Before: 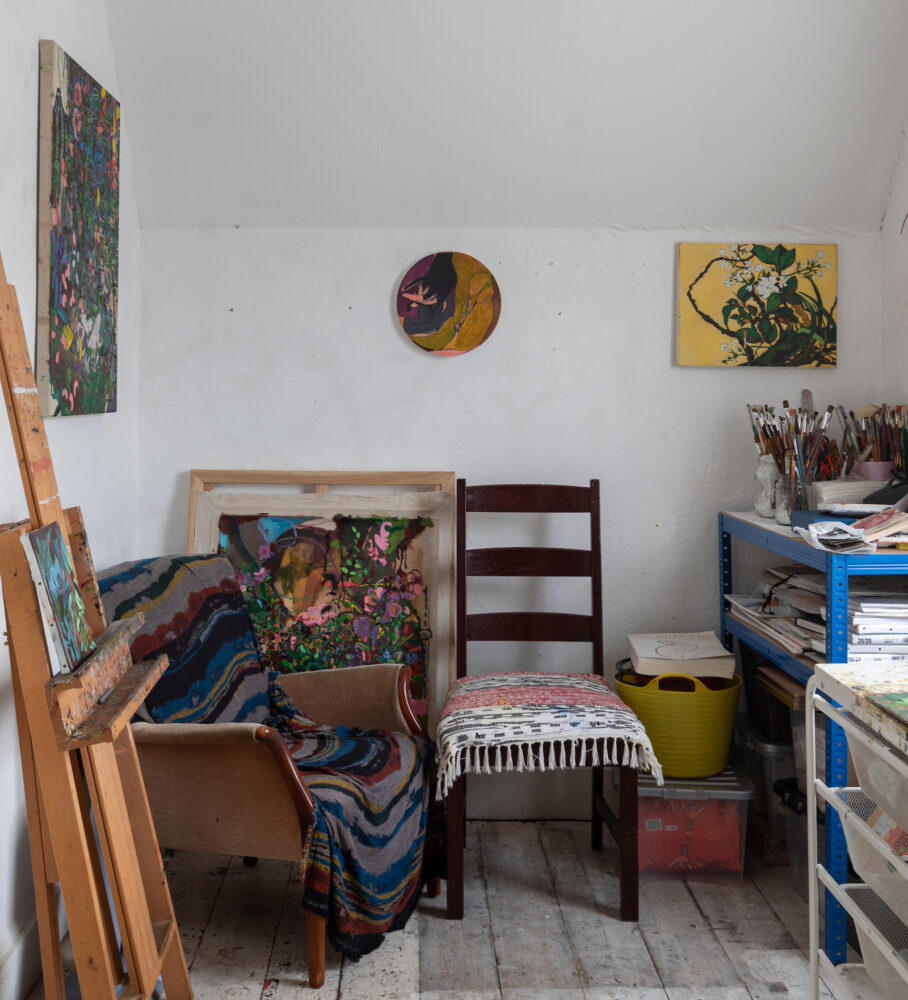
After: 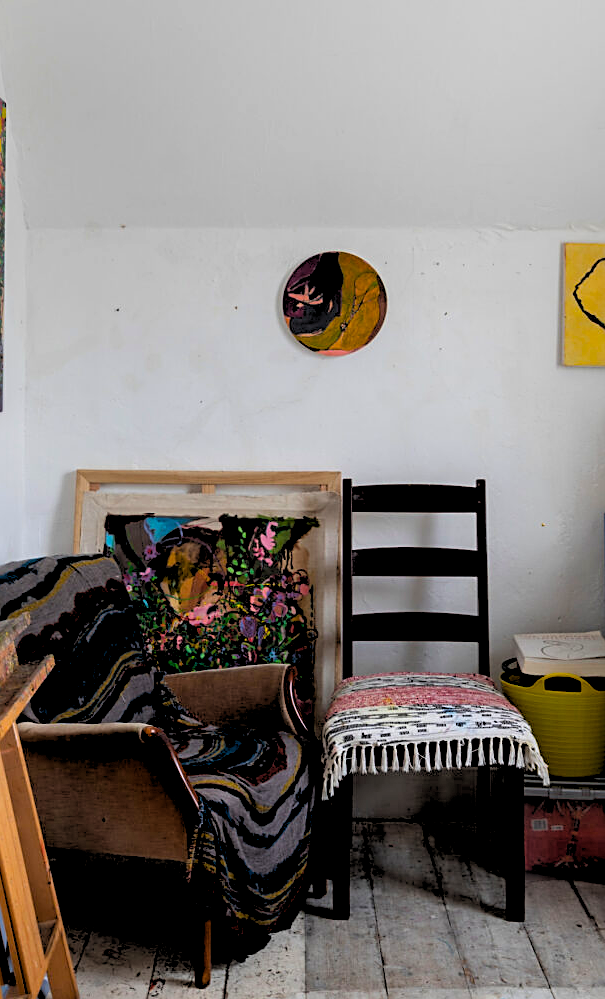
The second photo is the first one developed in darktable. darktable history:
sharpen: on, module defaults
crop and rotate: left 12.673%, right 20.66%
rgb levels: levels [[0.029, 0.461, 0.922], [0, 0.5, 1], [0, 0.5, 1]]
color balance rgb: perceptual saturation grading › global saturation 25%, global vibrance 20%
